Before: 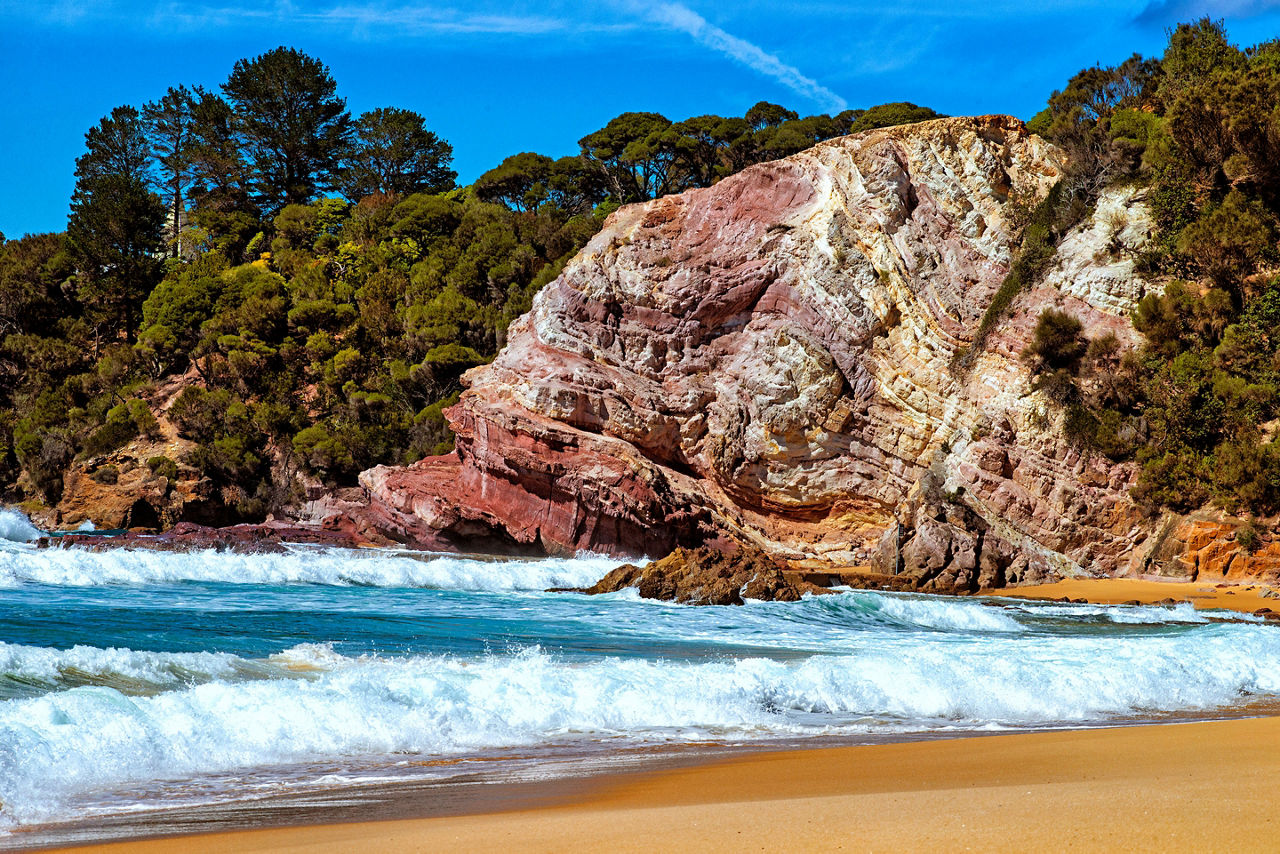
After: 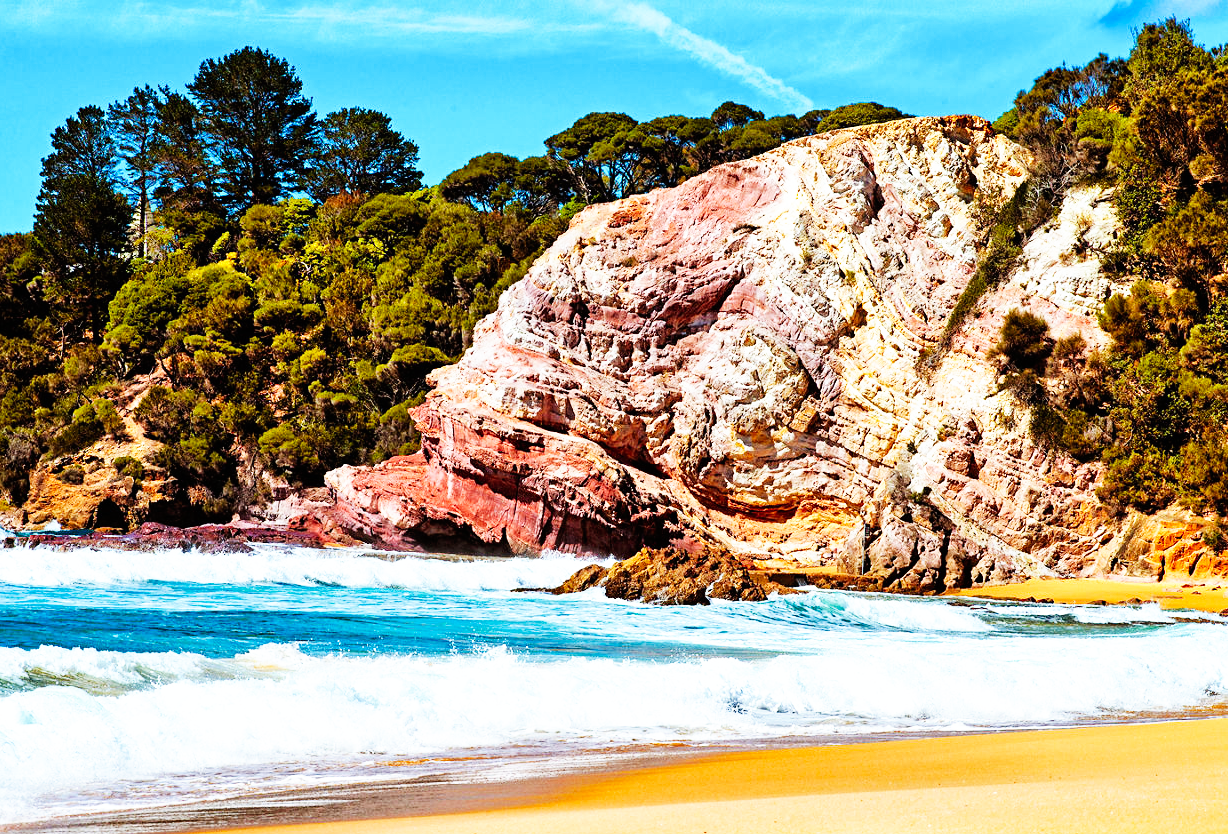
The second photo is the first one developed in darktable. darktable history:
crop and rotate: left 2.728%, right 1.318%, bottom 2.237%
base curve: curves: ch0 [(0, 0) (0.007, 0.004) (0.027, 0.03) (0.046, 0.07) (0.207, 0.54) (0.442, 0.872) (0.673, 0.972) (1, 1)], preserve colors none
